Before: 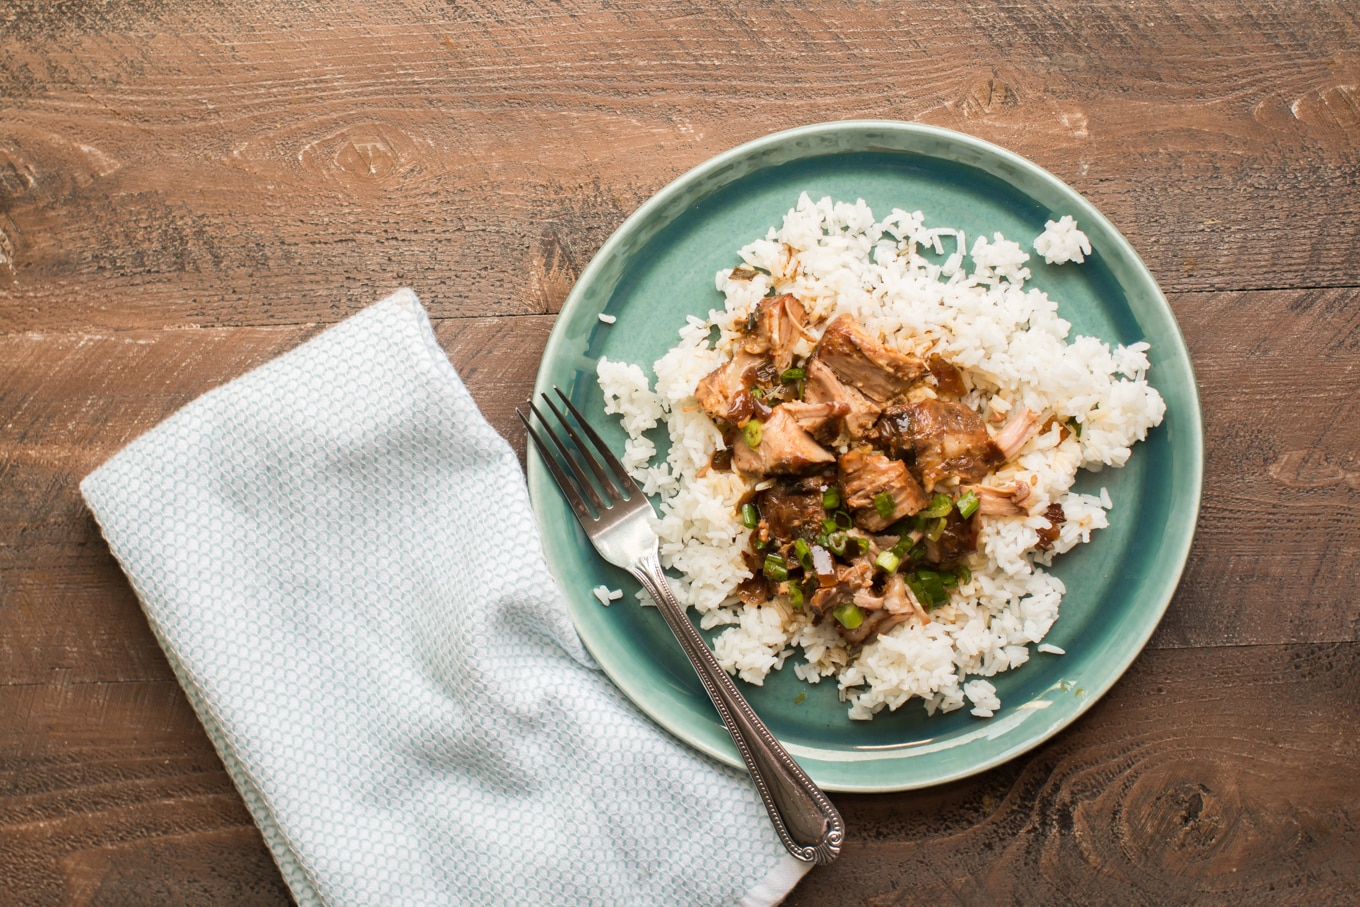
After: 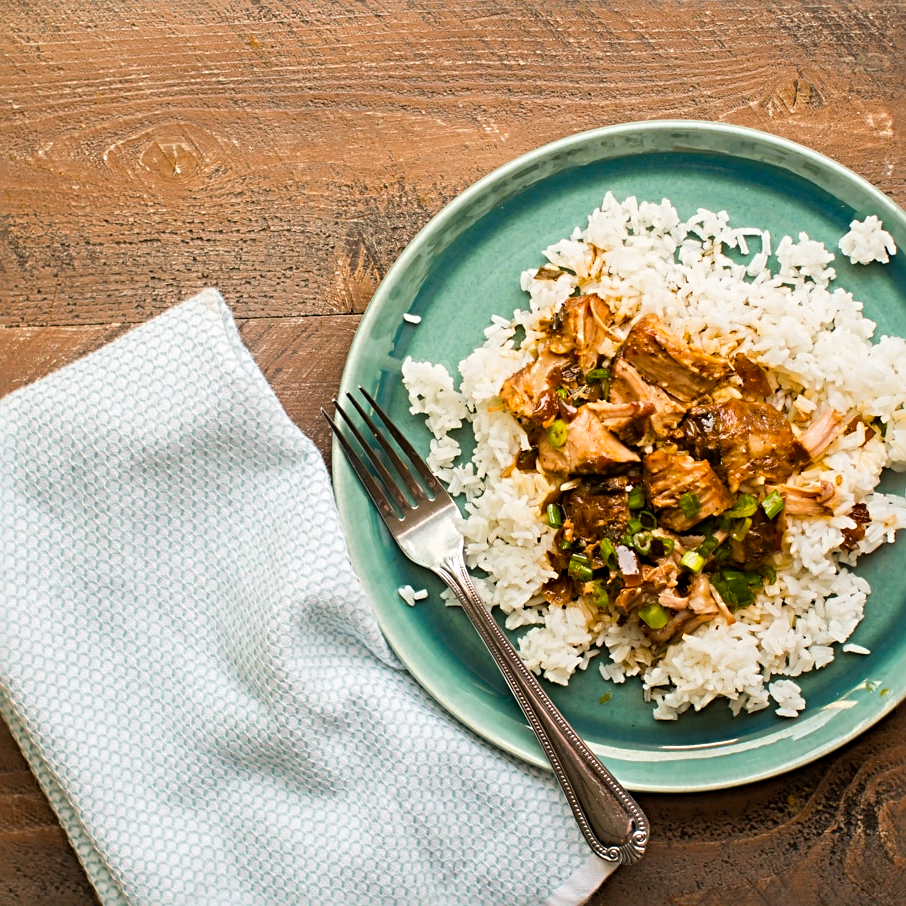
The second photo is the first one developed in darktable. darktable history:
color balance rgb: linear chroma grading › global chroma 9.88%, perceptual saturation grading › global saturation 25.56%
sharpen: radius 3.994
crop and rotate: left 14.388%, right 18.934%
